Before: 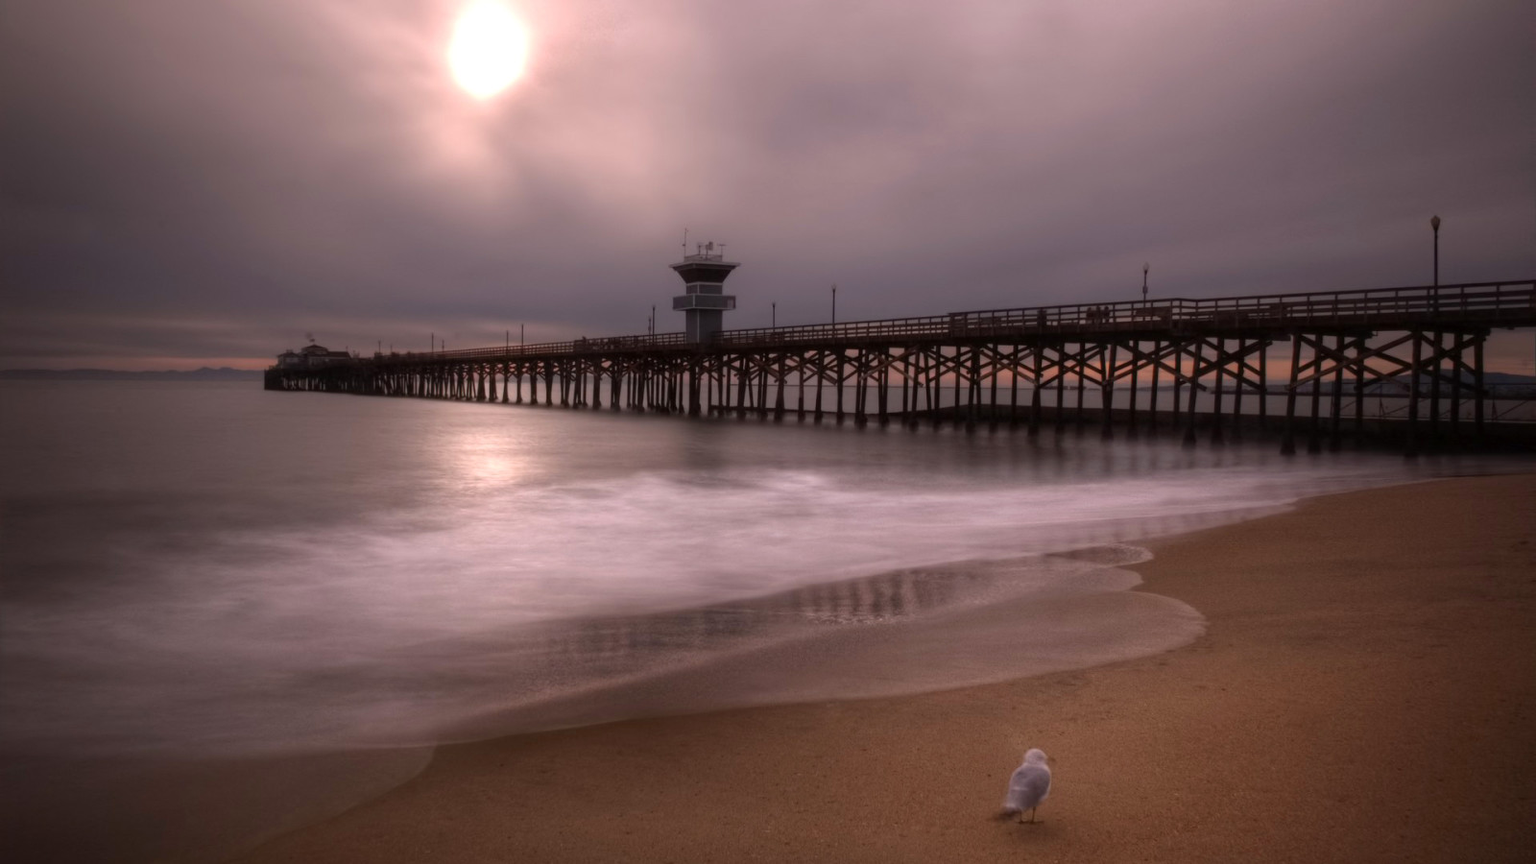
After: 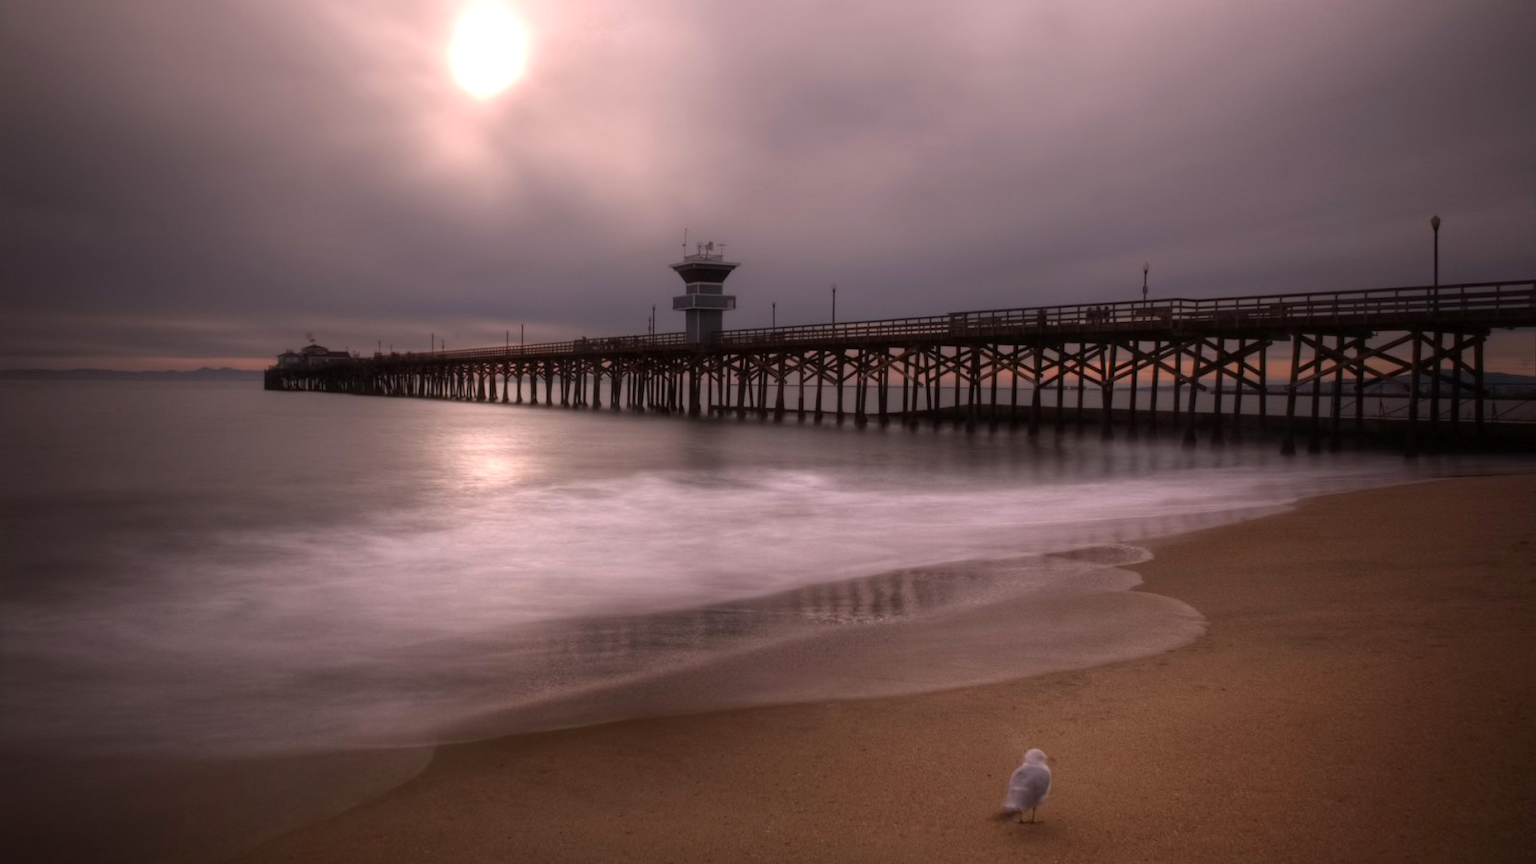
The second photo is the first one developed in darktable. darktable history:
shadows and highlights: shadows -23.5, highlights 46.25, shadows color adjustment 97.98%, highlights color adjustment 59.24%, soften with gaussian
